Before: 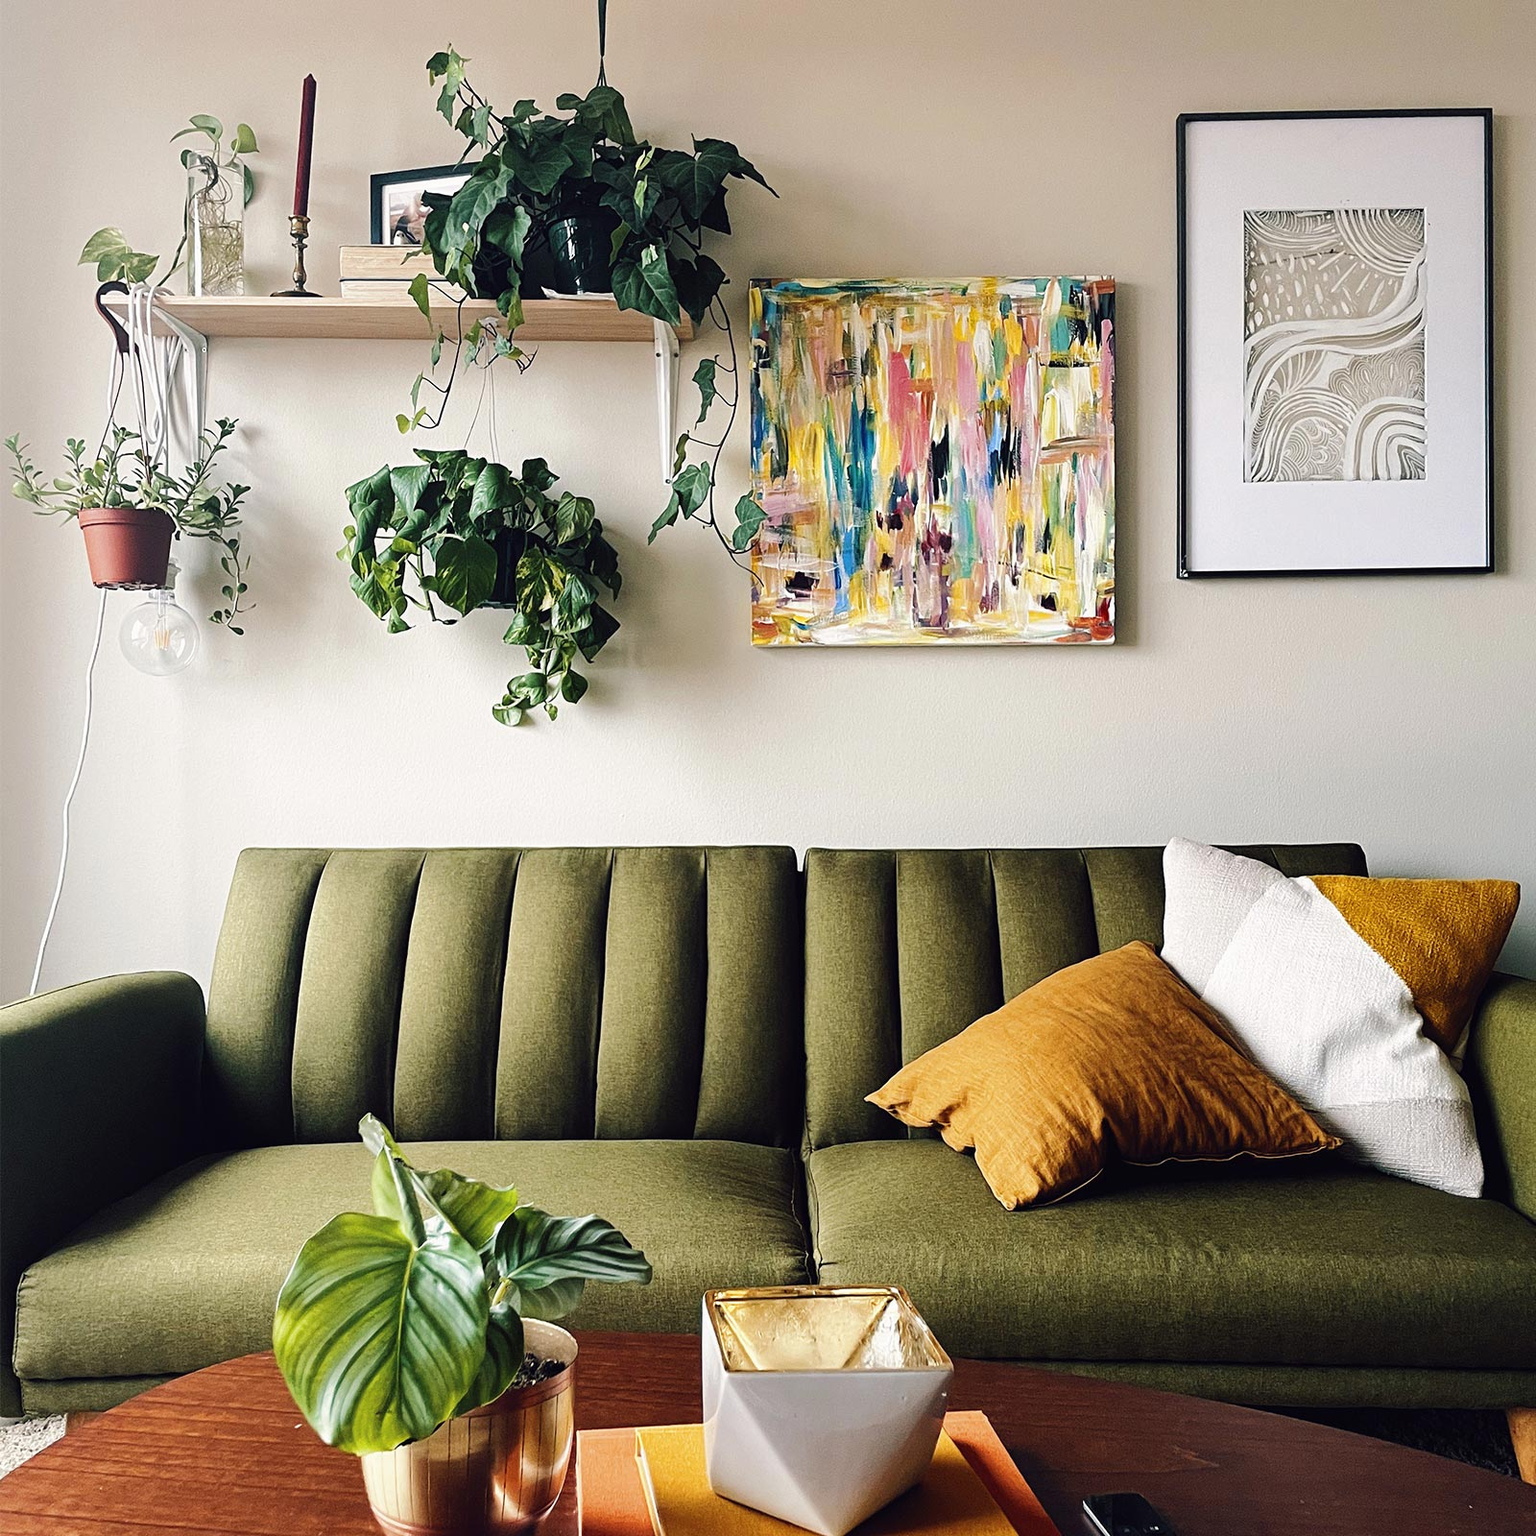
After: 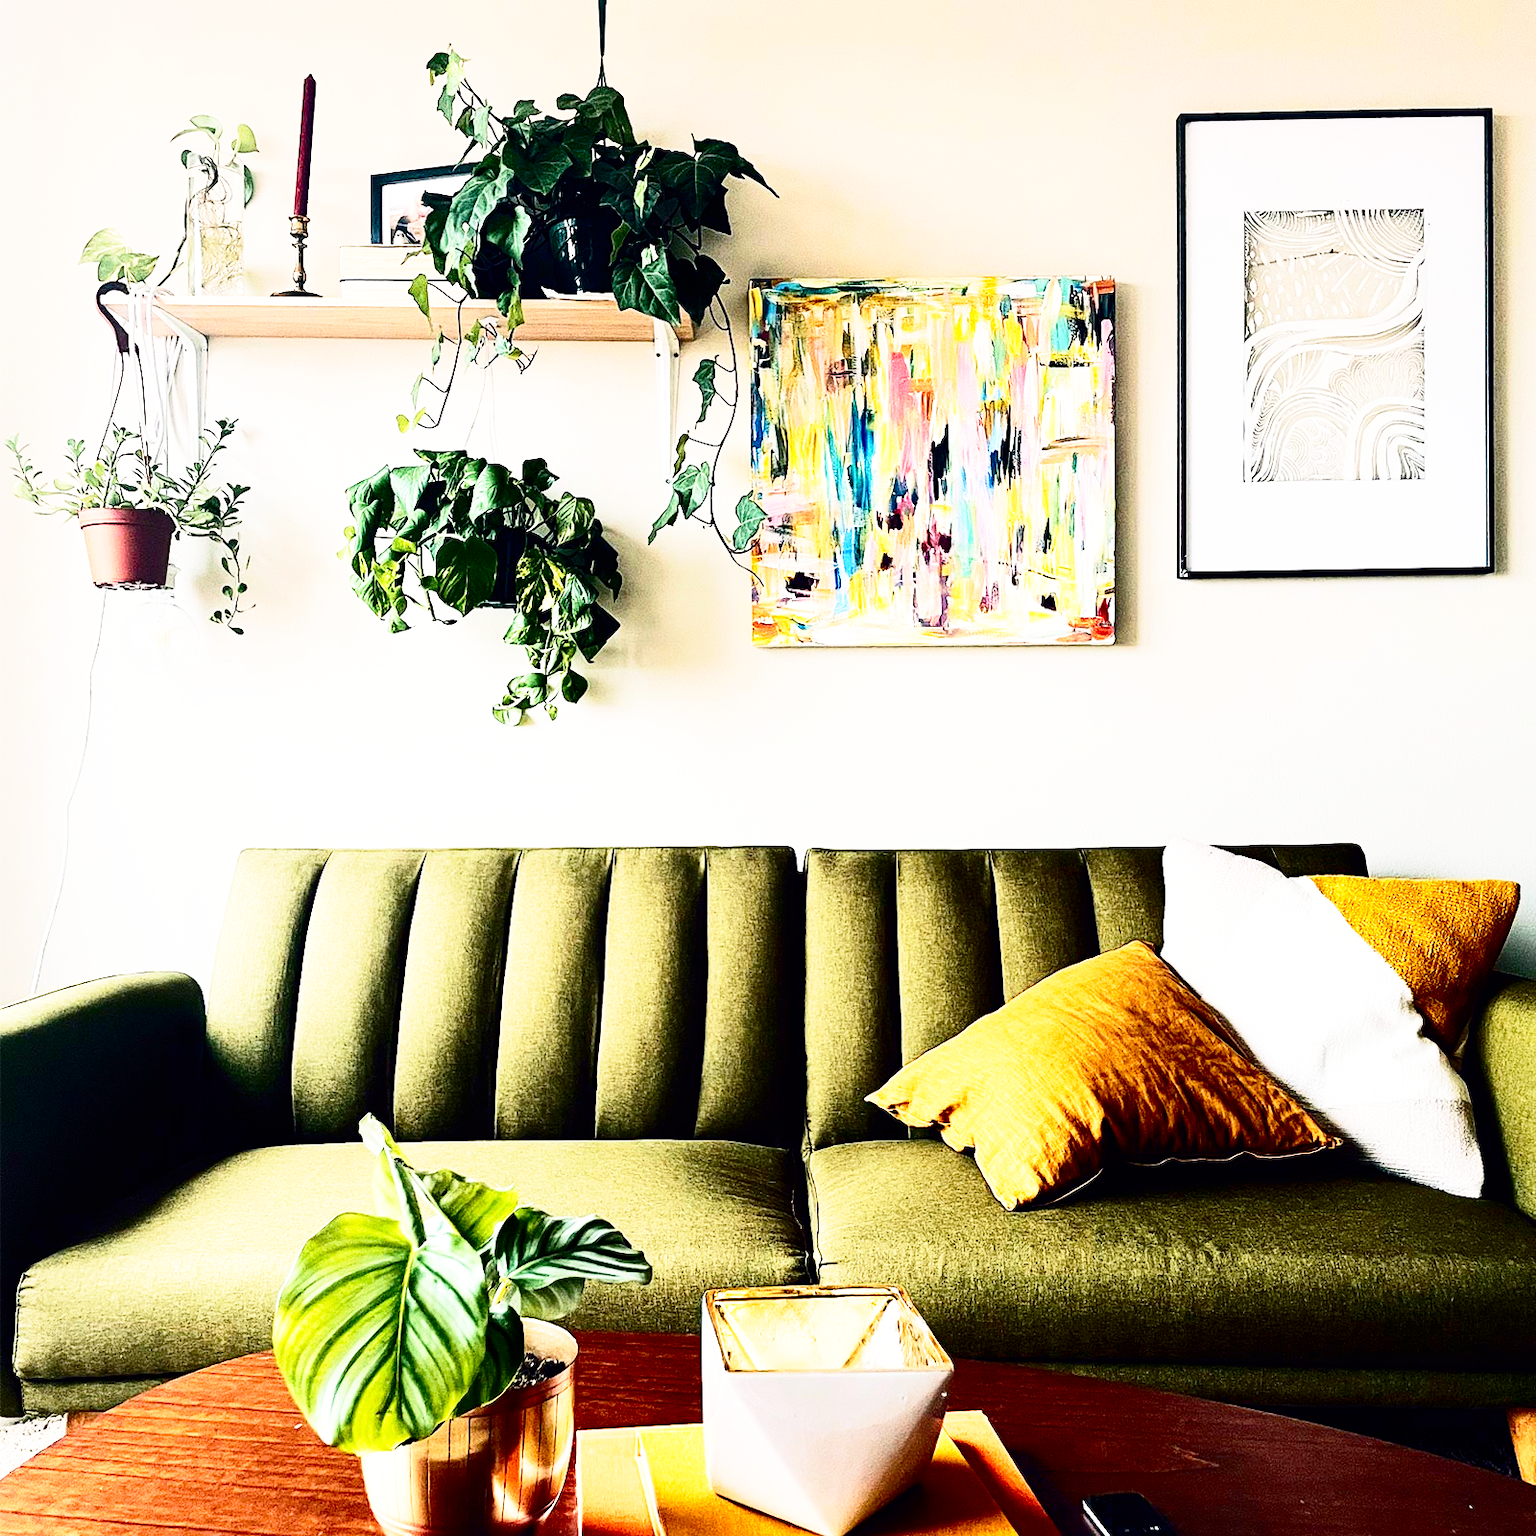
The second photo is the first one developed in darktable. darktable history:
base curve: curves: ch0 [(0, 0) (0.012, 0.01) (0.073, 0.168) (0.31, 0.711) (0.645, 0.957) (1, 1)], preserve colors none
contrast brightness saturation: contrast 0.32, brightness -0.08, saturation 0.17
